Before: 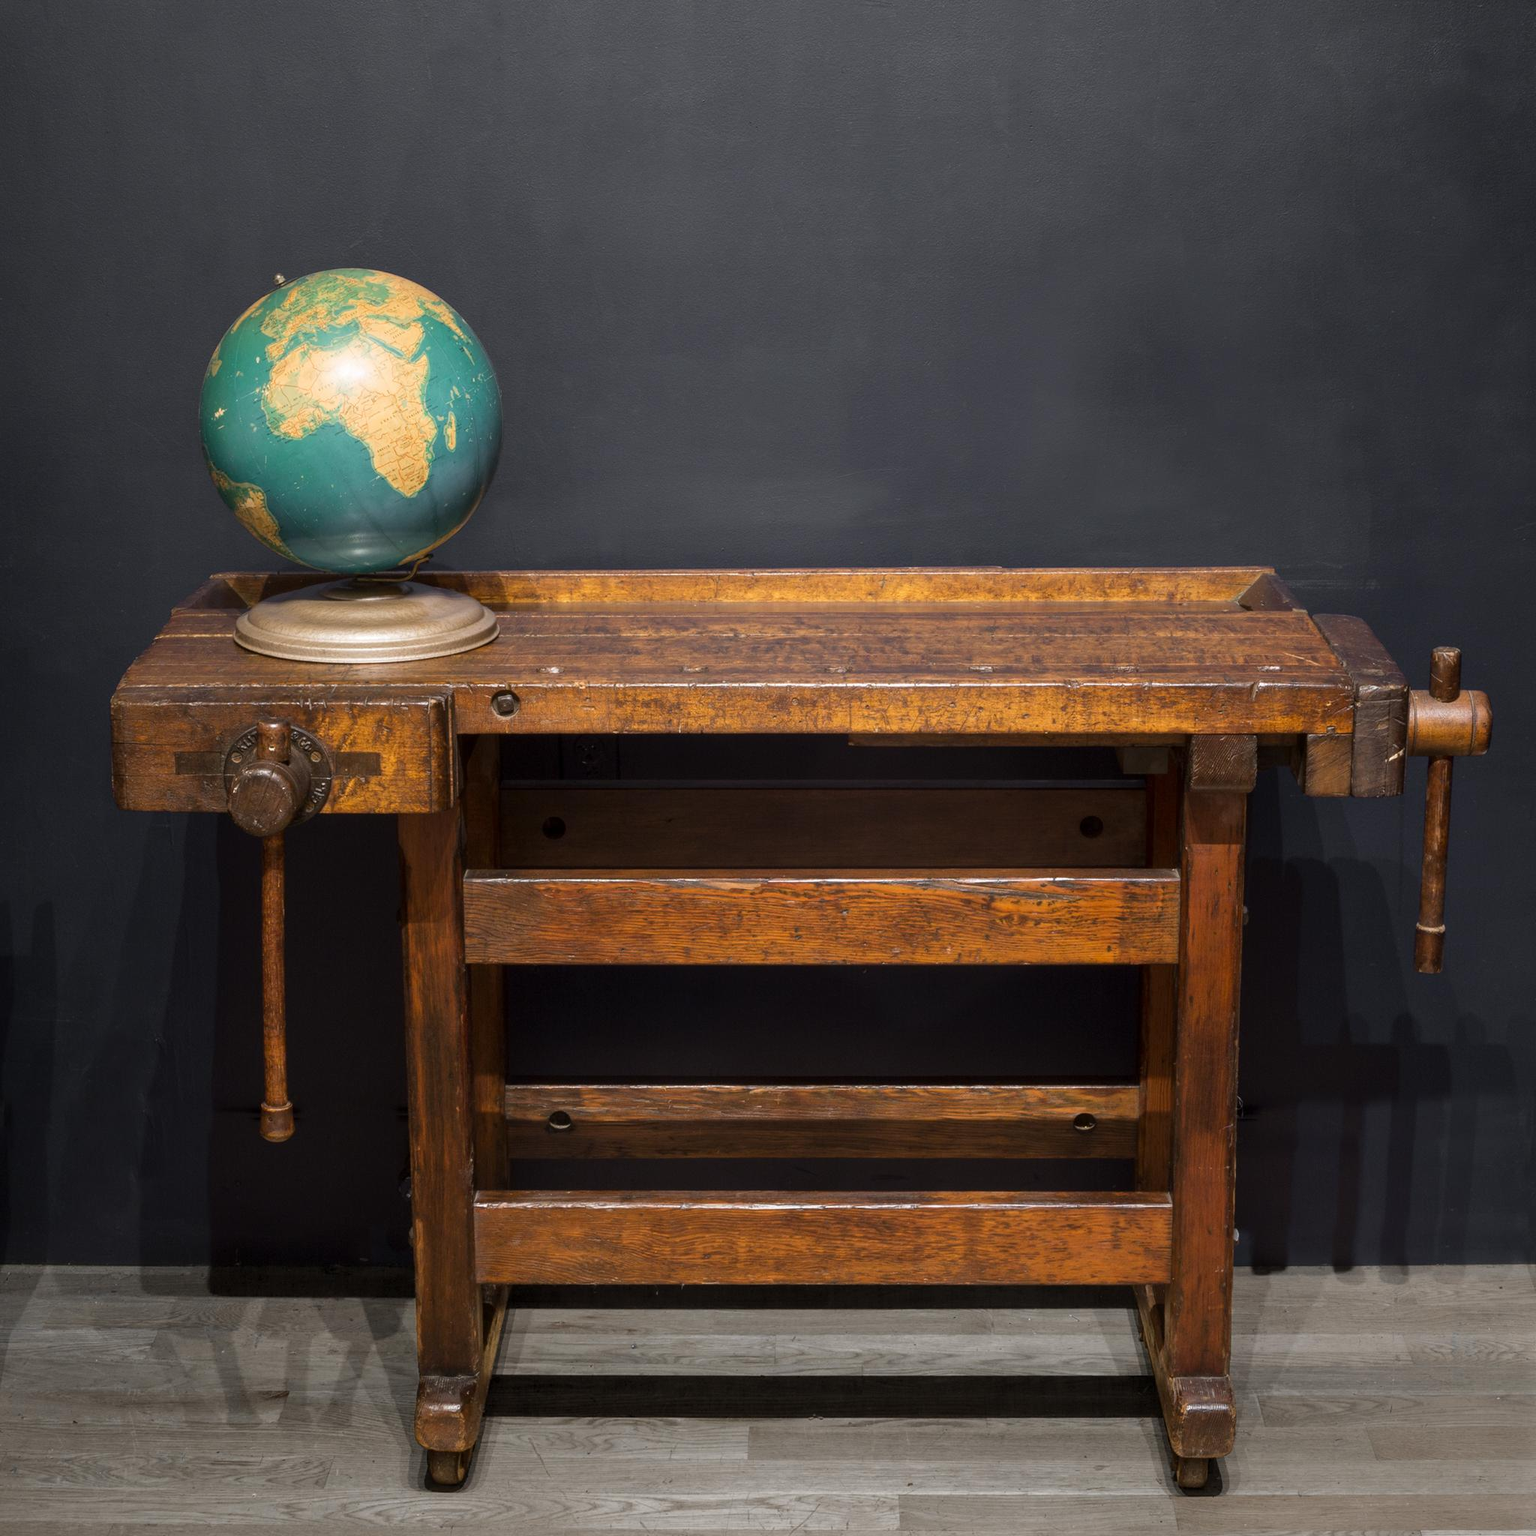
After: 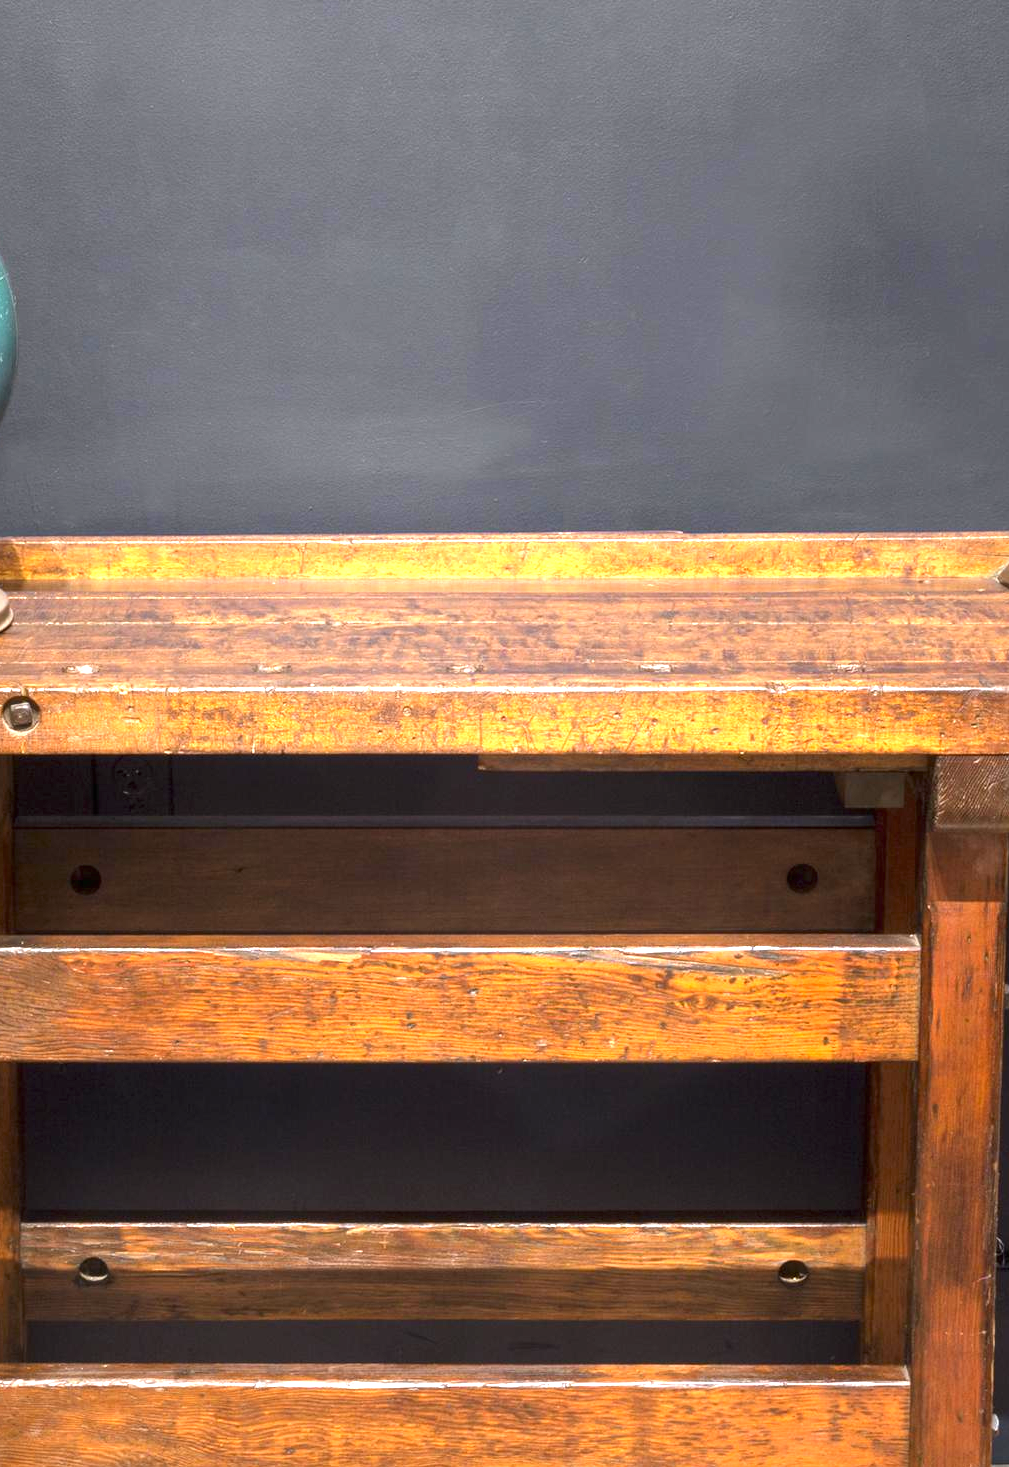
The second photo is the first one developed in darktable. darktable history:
exposure: black level correction 0, exposure 1.619 EV, compensate highlight preservation false
crop: left 31.92%, top 10.972%, right 18.784%, bottom 17.395%
